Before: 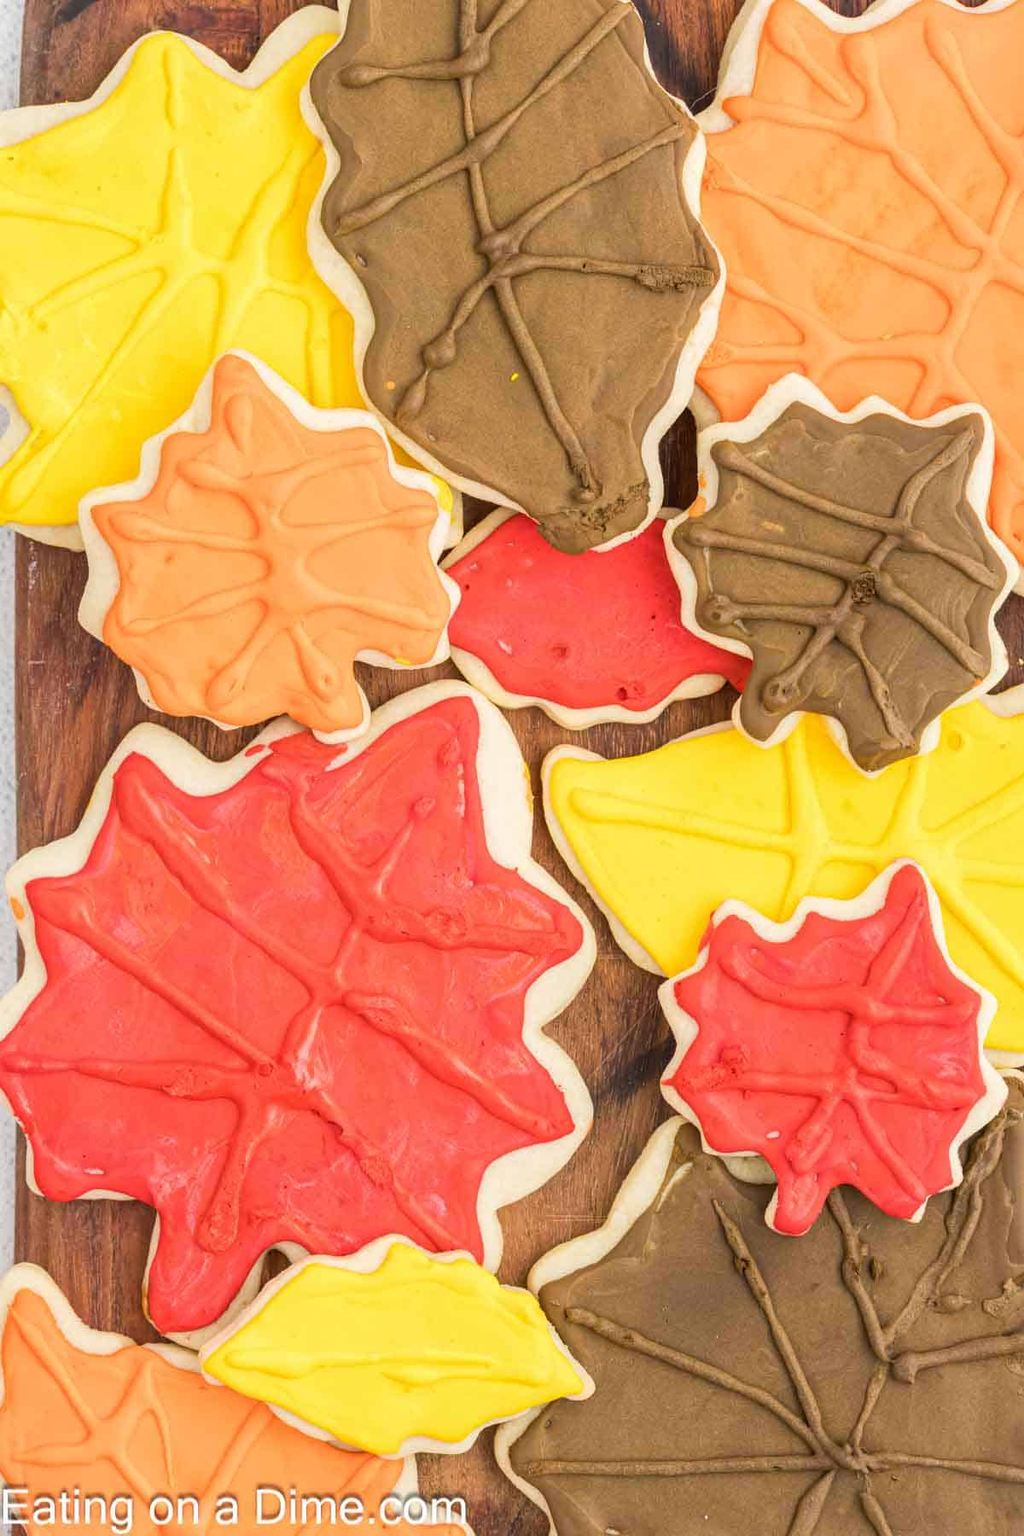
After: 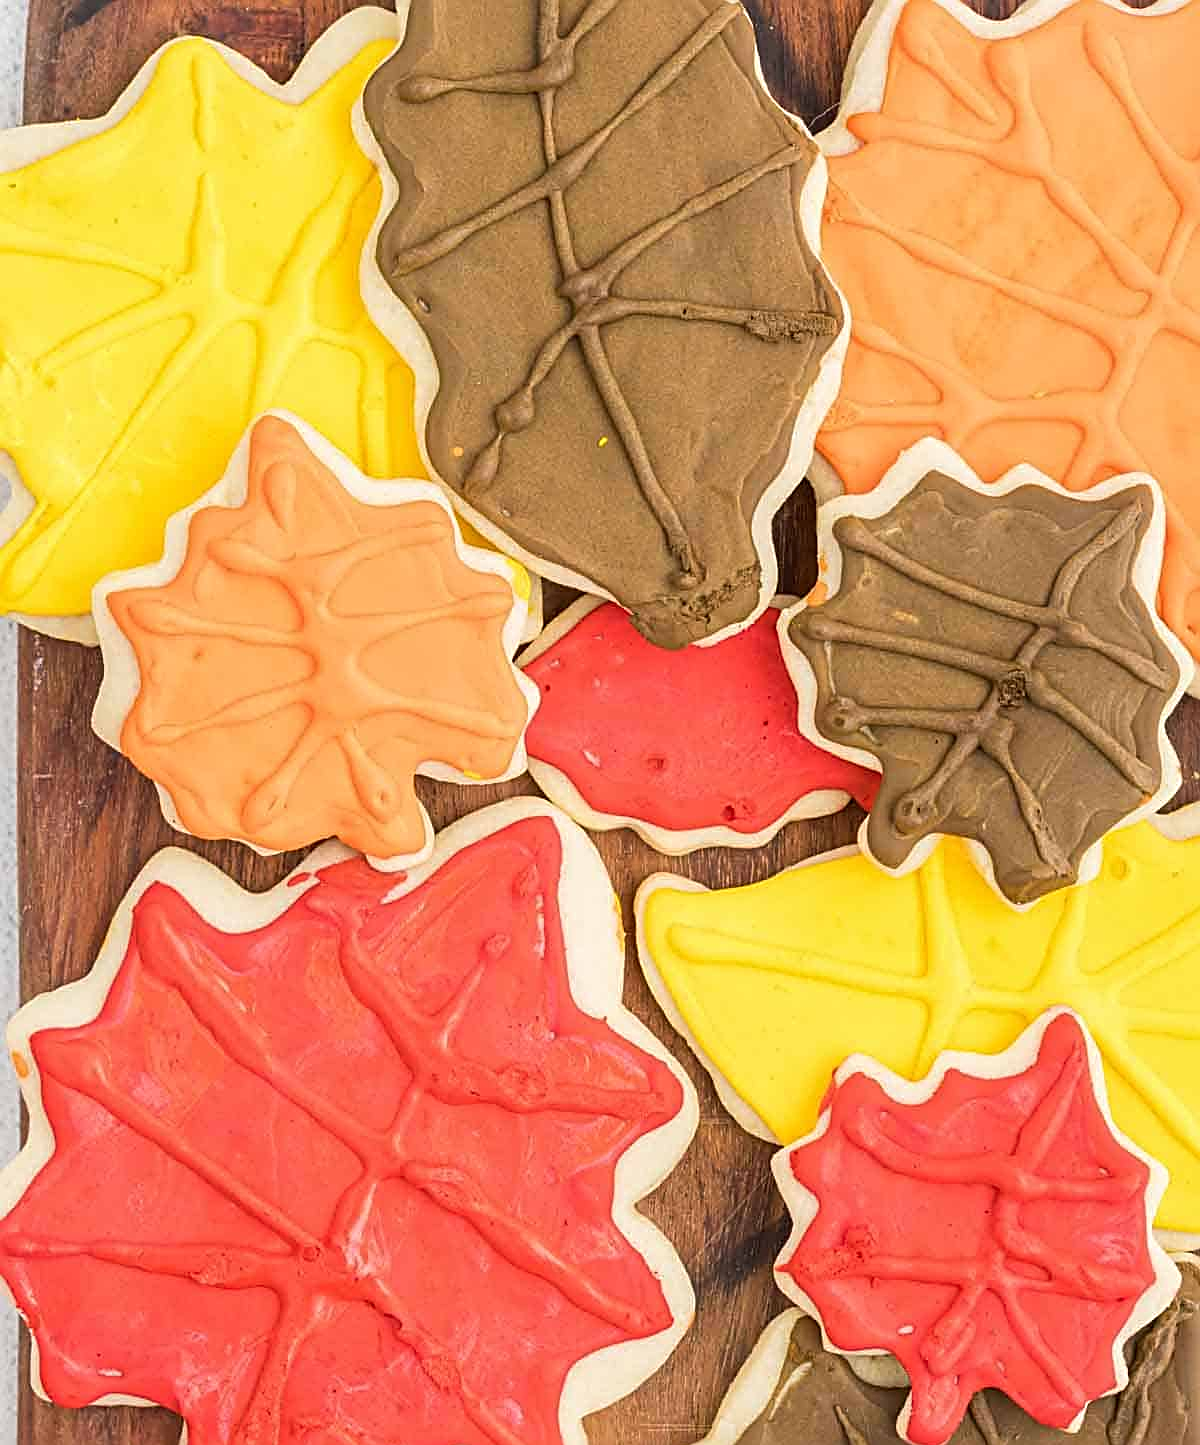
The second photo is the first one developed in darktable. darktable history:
sharpen: radius 2.595, amount 0.695
crop: bottom 19.712%
